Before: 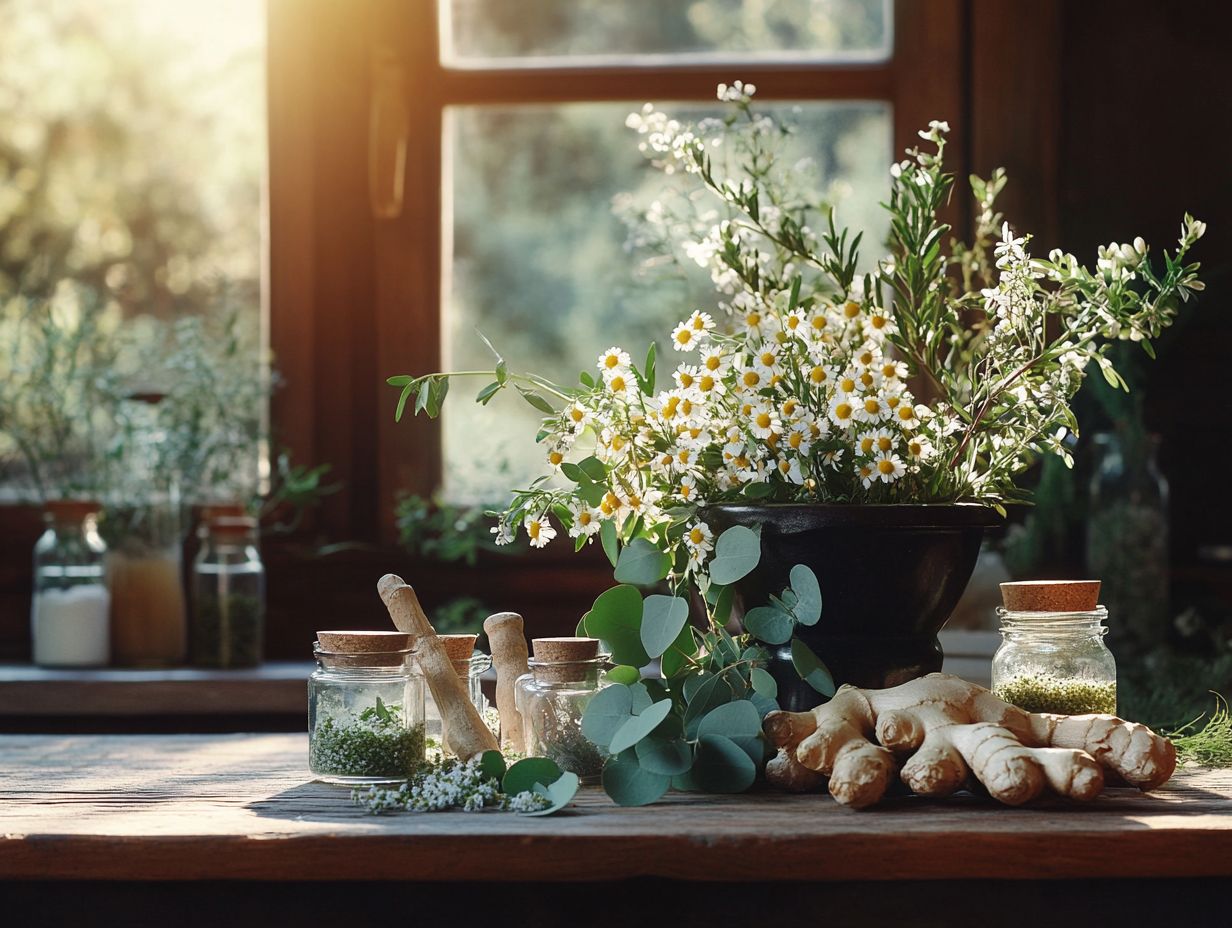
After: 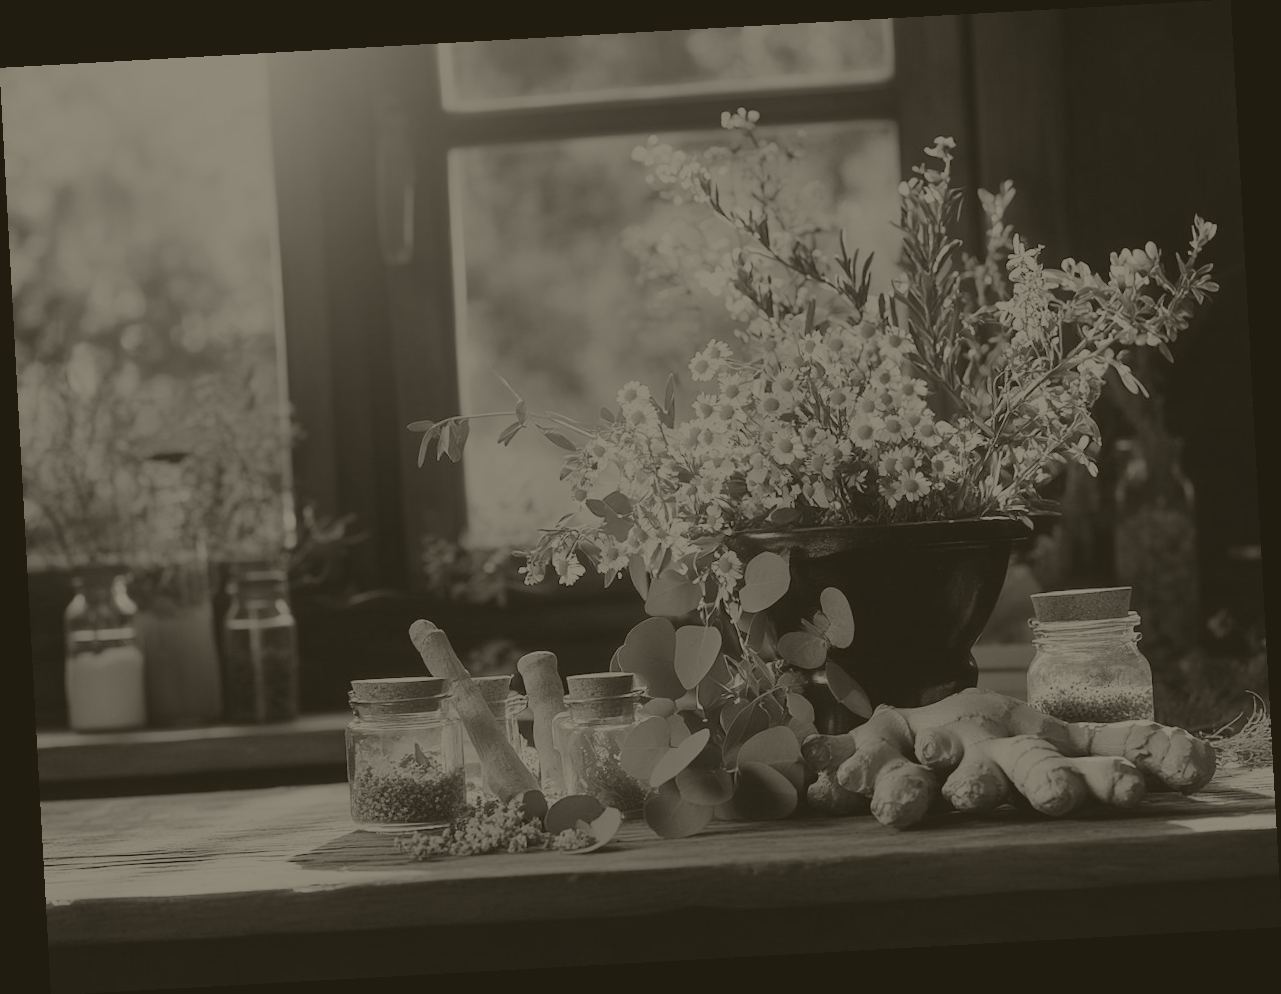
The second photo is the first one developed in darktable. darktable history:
rotate and perspective: rotation -3.18°, automatic cropping off
colorize: hue 41.44°, saturation 22%, source mix 60%, lightness 10.61%
sigmoid: contrast 1.05, skew -0.15
